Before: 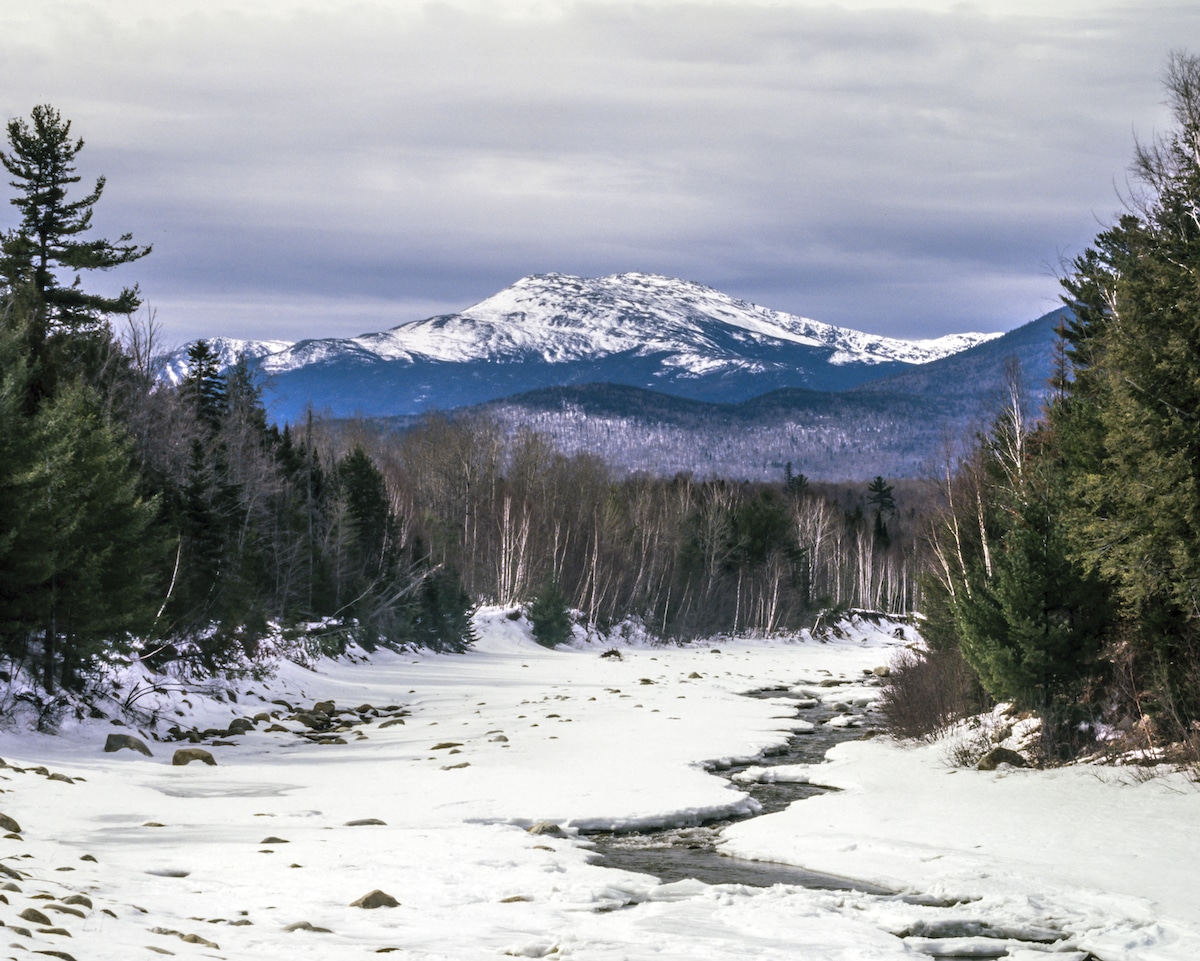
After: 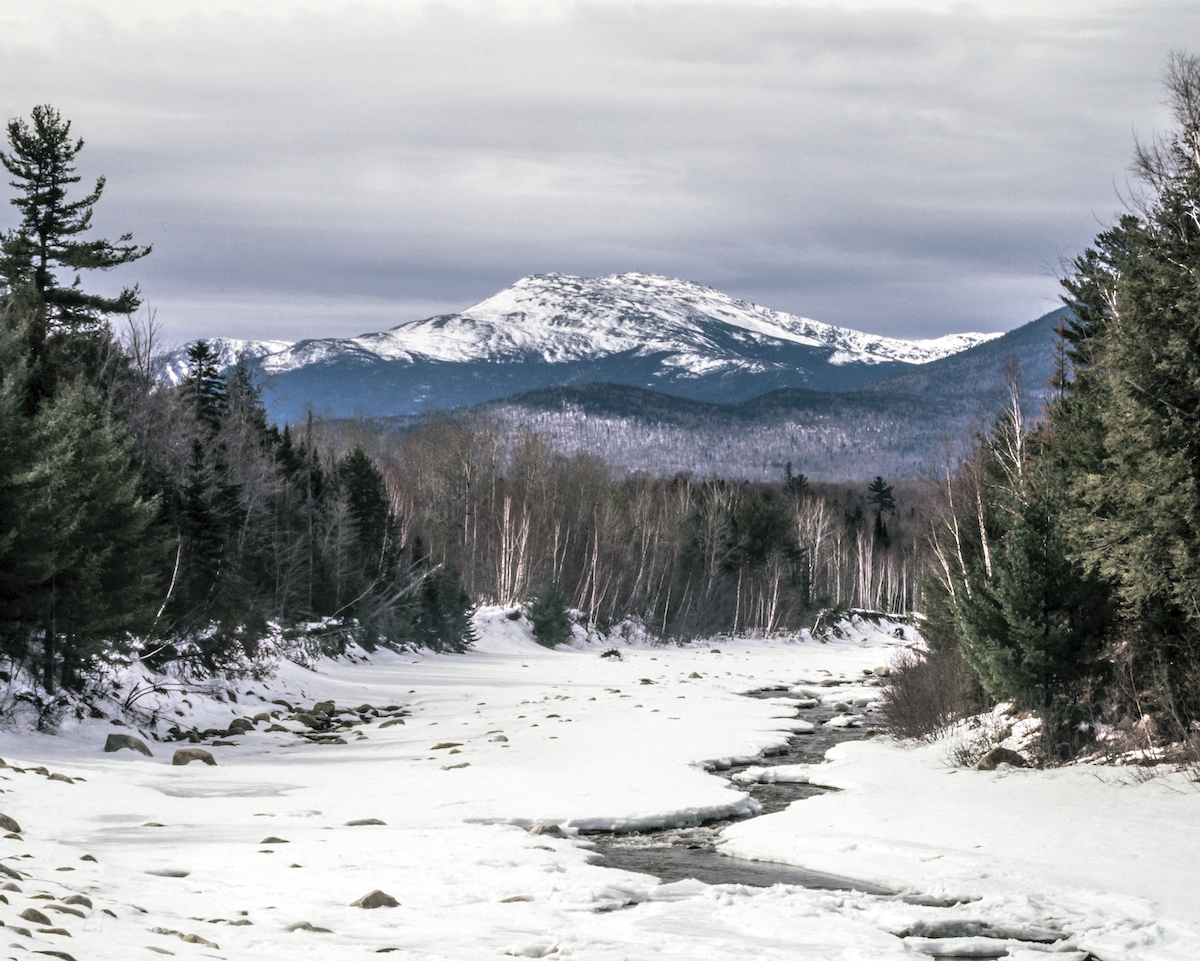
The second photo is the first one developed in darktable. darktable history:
color zones: curves: ch0 [(0, 0.6) (0.129, 0.585) (0.193, 0.596) (0.429, 0.5) (0.571, 0.5) (0.714, 0.5) (0.857, 0.5) (1, 0.6)]; ch1 [(0, 0.453) (0.112, 0.245) (0.213, 0.252) (0.429, 0.233) (0.571, 0.231) (0.683, 0.242) (0.857, 0.296) (1, 0.453)]
contrast brightness saturation: contrast 0.03, brightness 0.06, saturation 0.13
